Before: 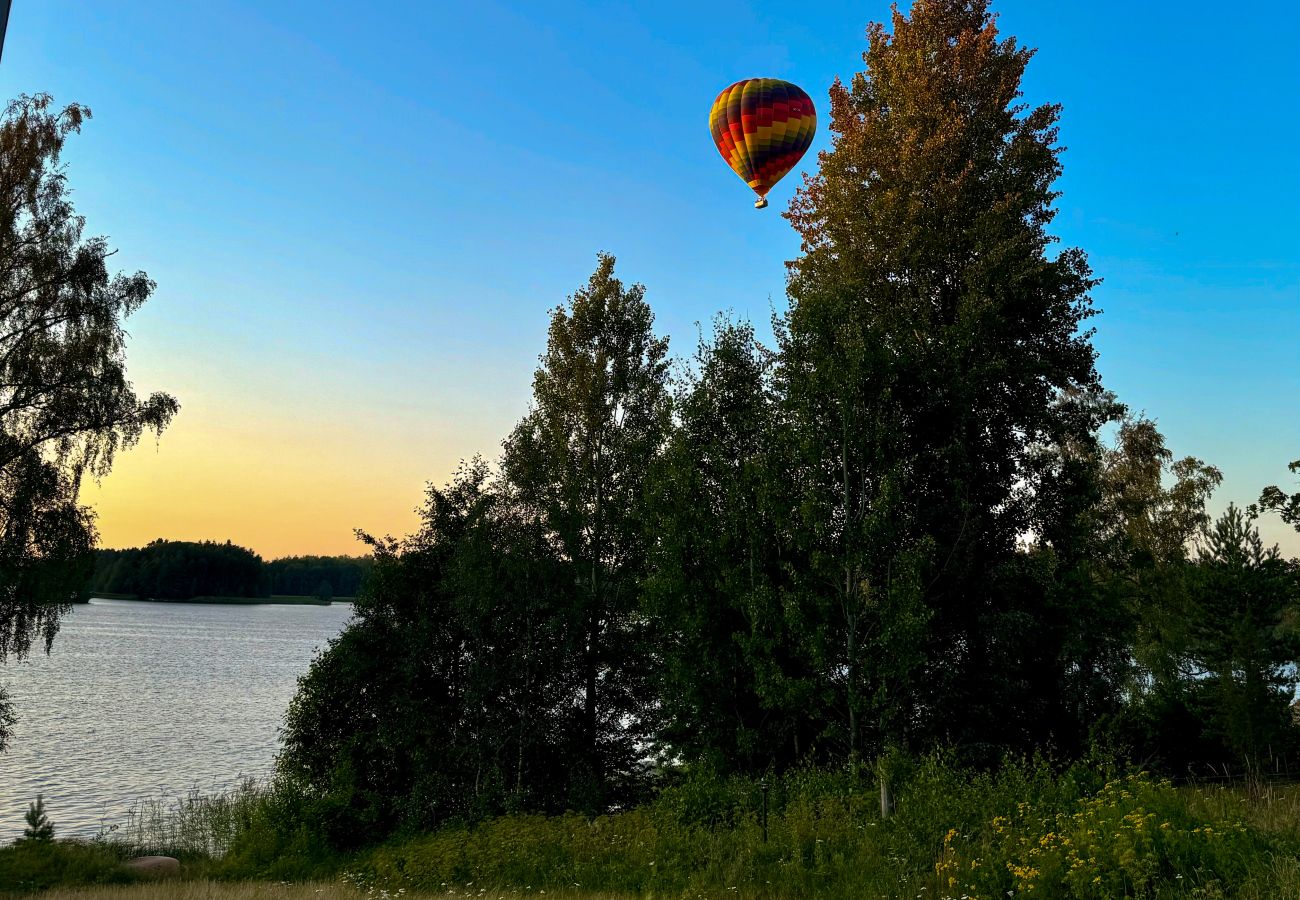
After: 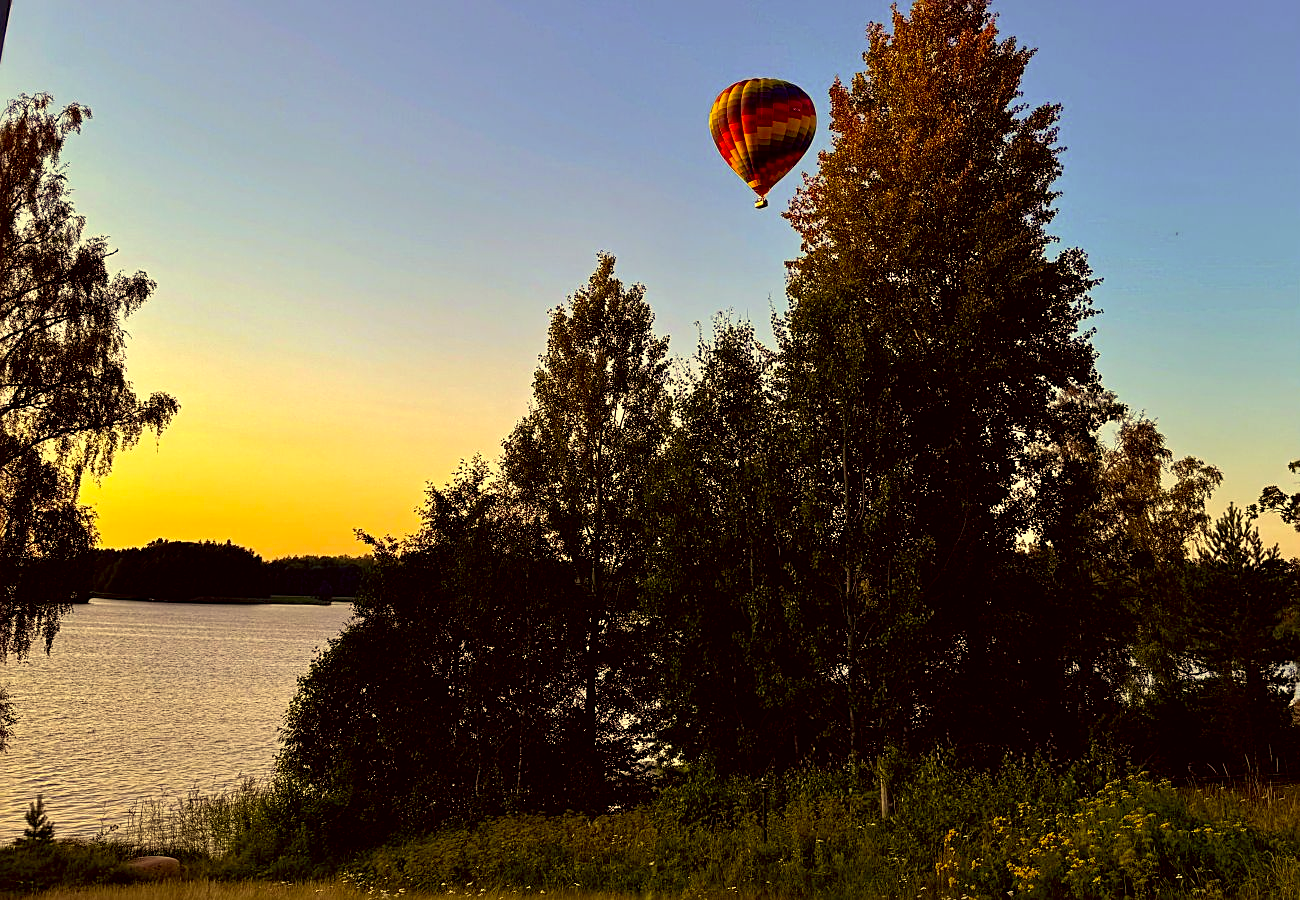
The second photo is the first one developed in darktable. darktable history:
color correction: highlights a* 10.12, highlights b* 39.04, shadows a* 14.62, shadows b* 3.37
exposure: black level correction 0.007, exposure 0.093 EV, compensate highlight preservation false
sharpen: on, module defaults
